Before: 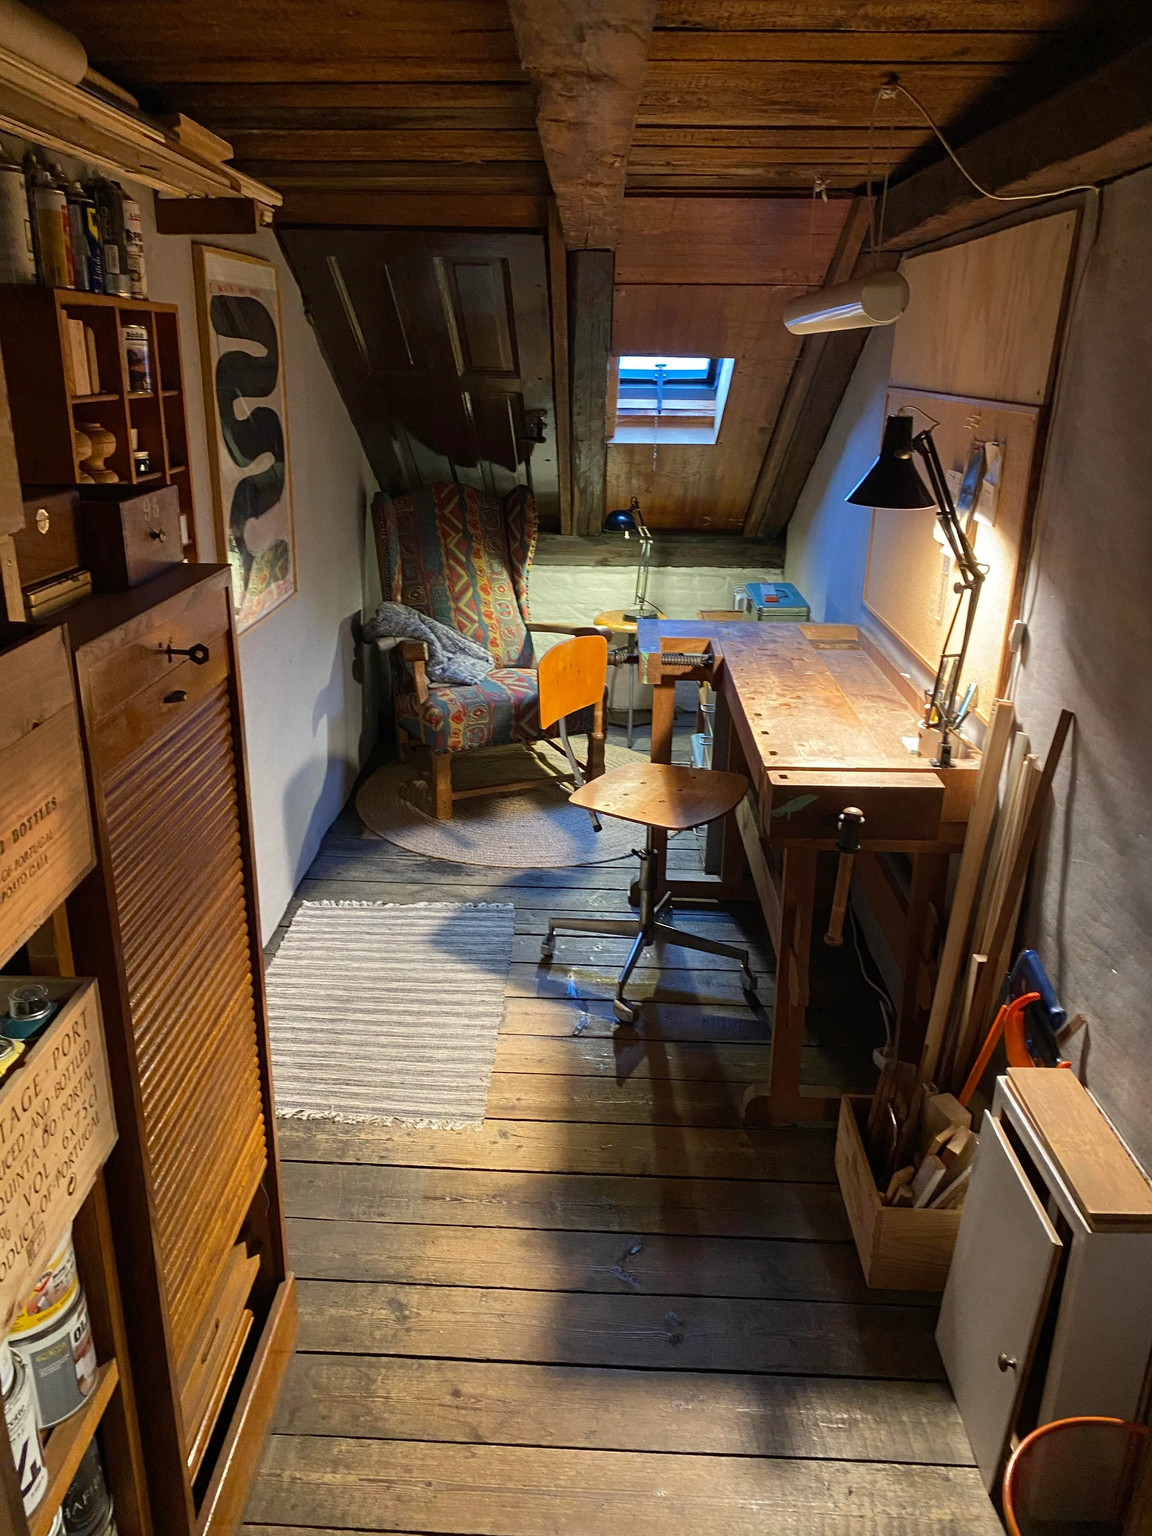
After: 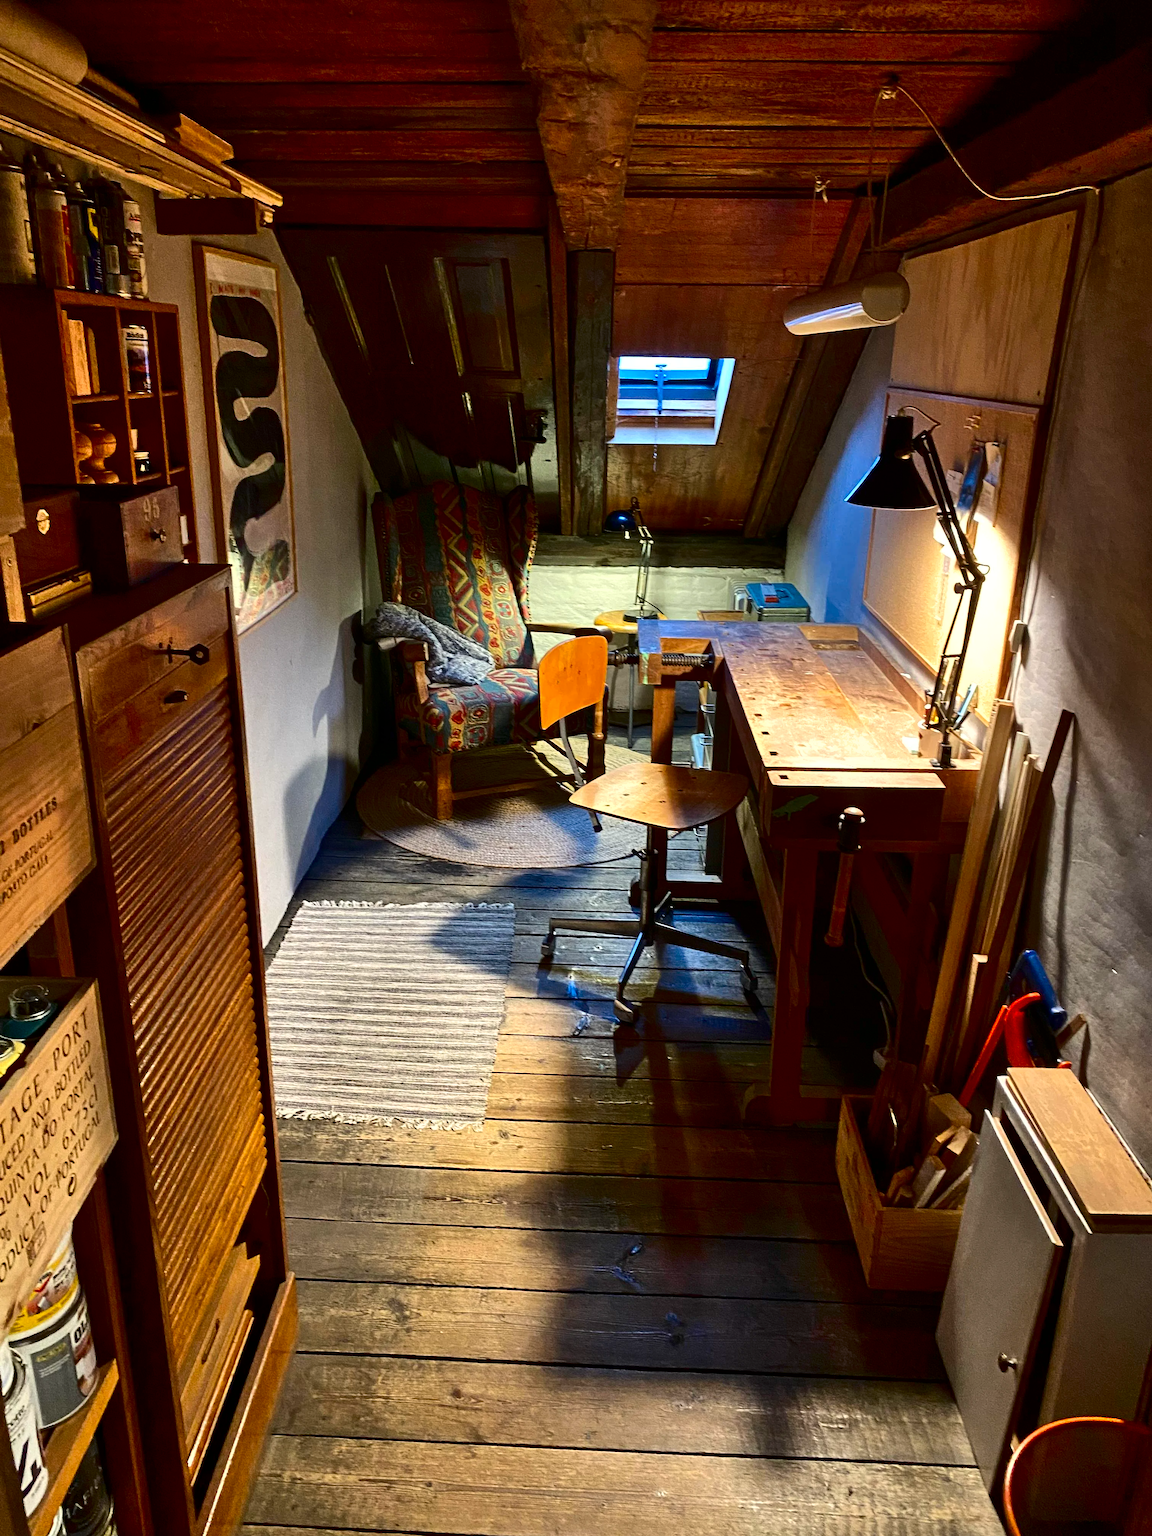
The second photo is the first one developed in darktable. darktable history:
exposure: exposure 0.34 EV, compensate exposure bias true, compensate highlight preservation false
shadows and highlights: soften with gaussian
contrast brightness saturation: contrast 0.194, brightness -0.233, saturation 0.118
